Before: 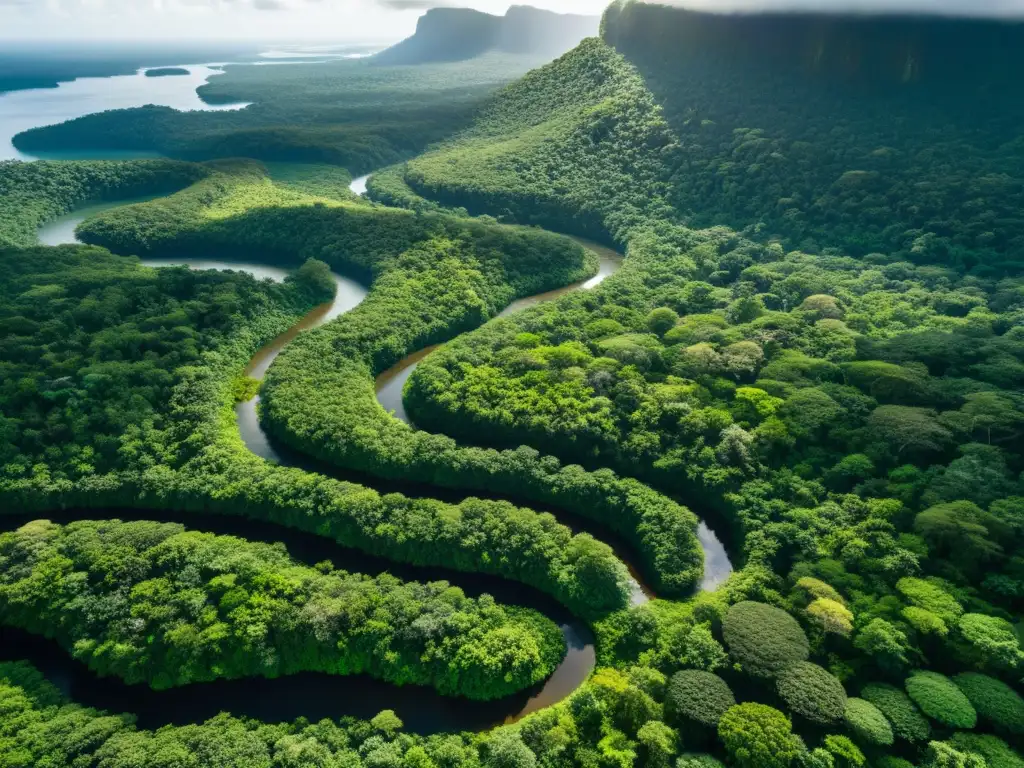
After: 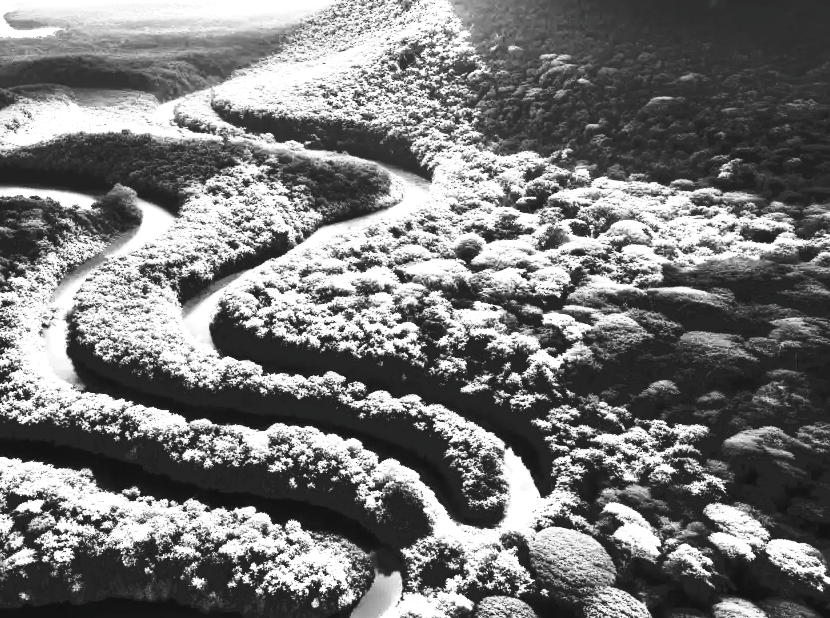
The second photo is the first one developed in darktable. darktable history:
contrast brightness saturation: contrast -0.026, brightness -0.573, saturation -0.995
crop: left 18.869%, top 9.717%, right 0%, bottom 9.706%
tone curve: curves: ch0 [(0, 0) (0.003, 0.037) (0.011, 0.061) (0.025, 0.104) (0.044, 0.145) (0.069, 0.145) (0.1, 0.127) (0.136, 0.175) (0.177, 0.207) (0.224, 0.252) (0.277, 0.341) (0.335, 0.446) (0.399, 0.554) (0.468, 0.658) (0.543, 0.757) (0.623, 0.843) (0.709, 0.919) (0.801, 0.958) (0.898, 0.975) (1, 1)], color space Lab, independent channels, preserve colors none
exposure: black level correction 0, exposure 1.744 EV, compensate highlight preservation false
